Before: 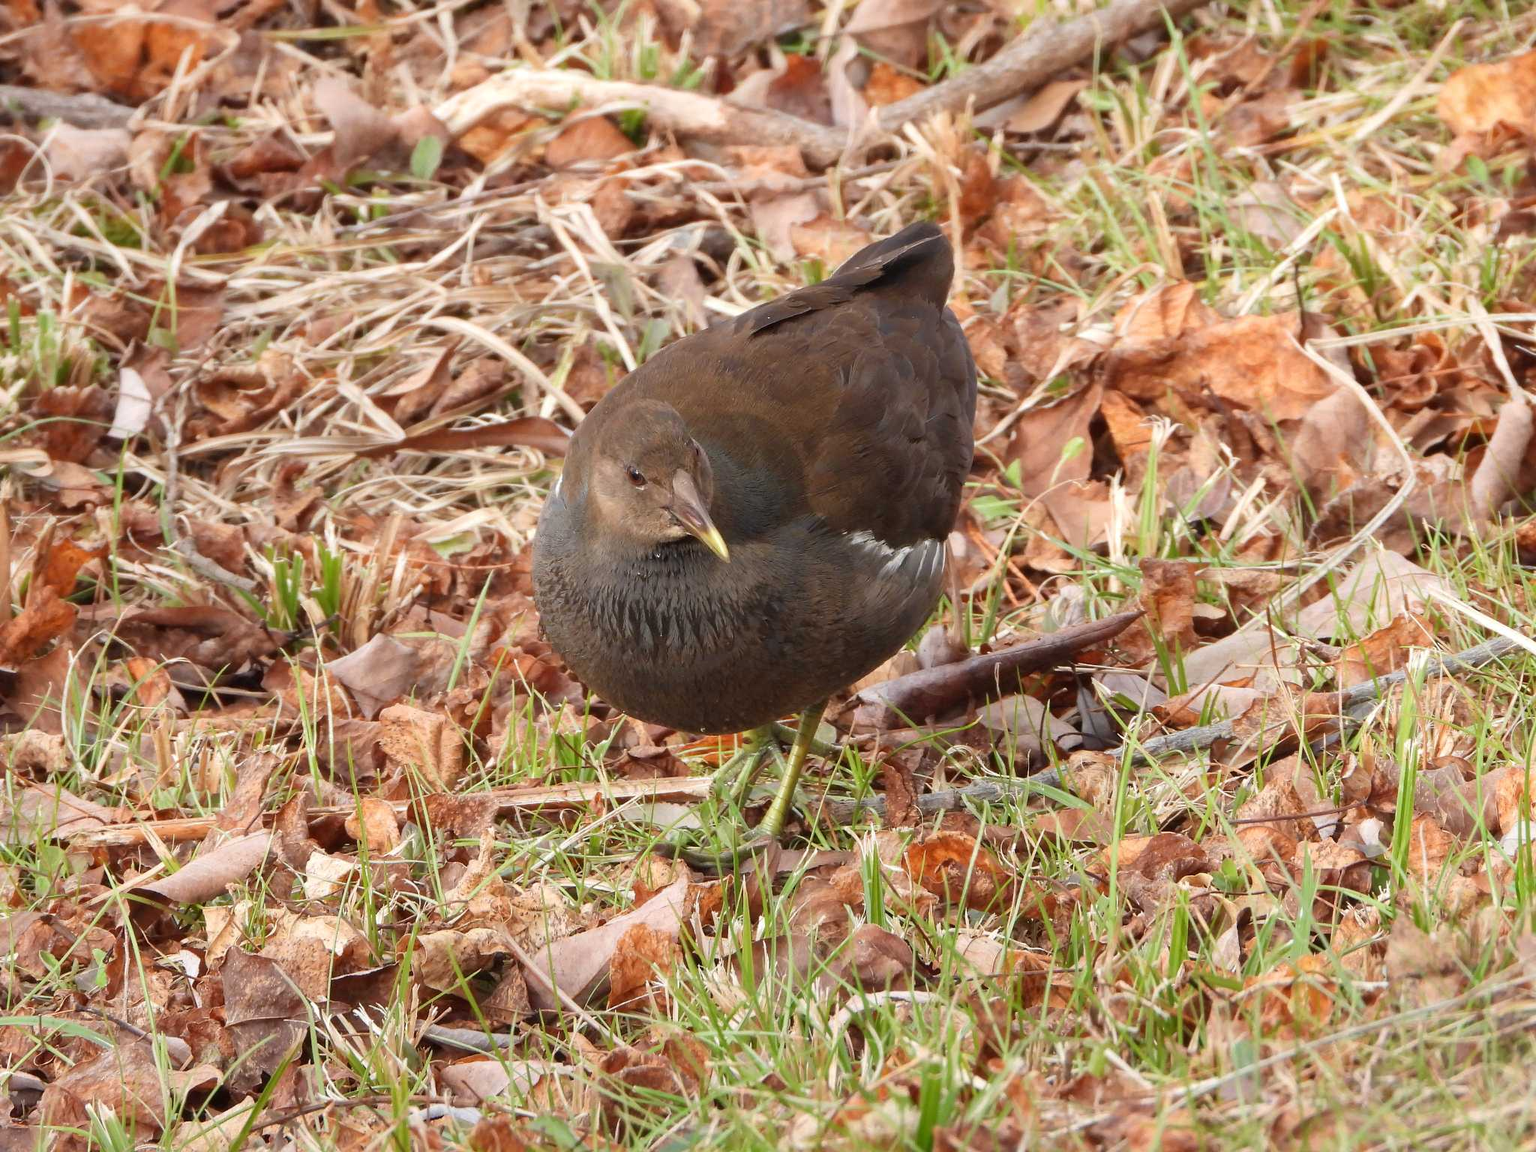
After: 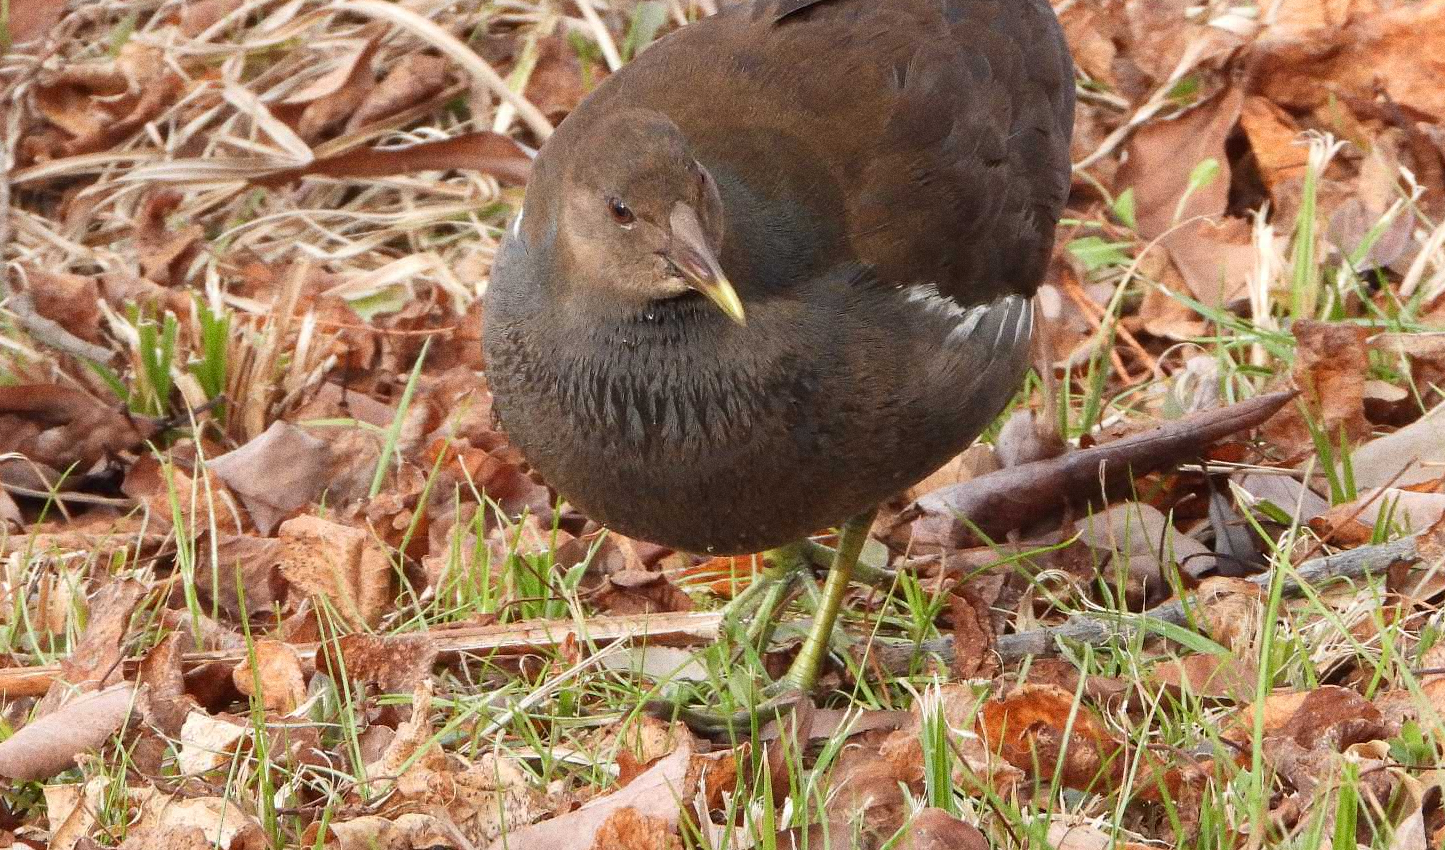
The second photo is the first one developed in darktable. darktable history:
grain: coarseness 11.82 ISO, strength 36.67%, mid-tones bias 74.17%
crop: left 11.123%, top 27.61%, right 18.3%, bottom 17.034%
